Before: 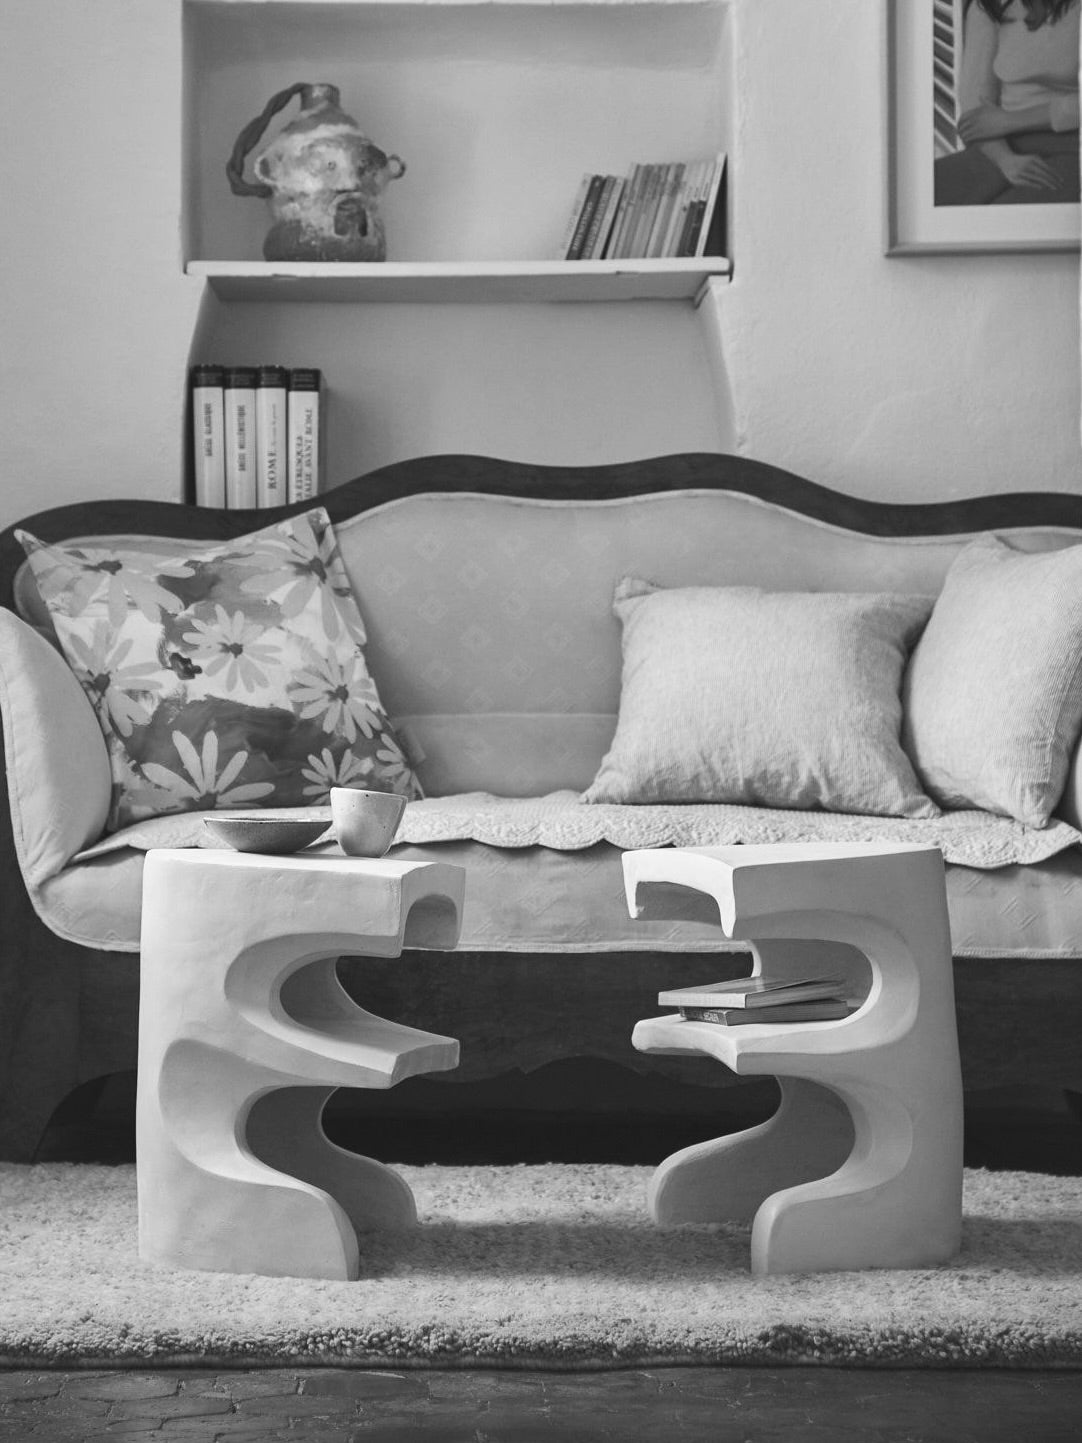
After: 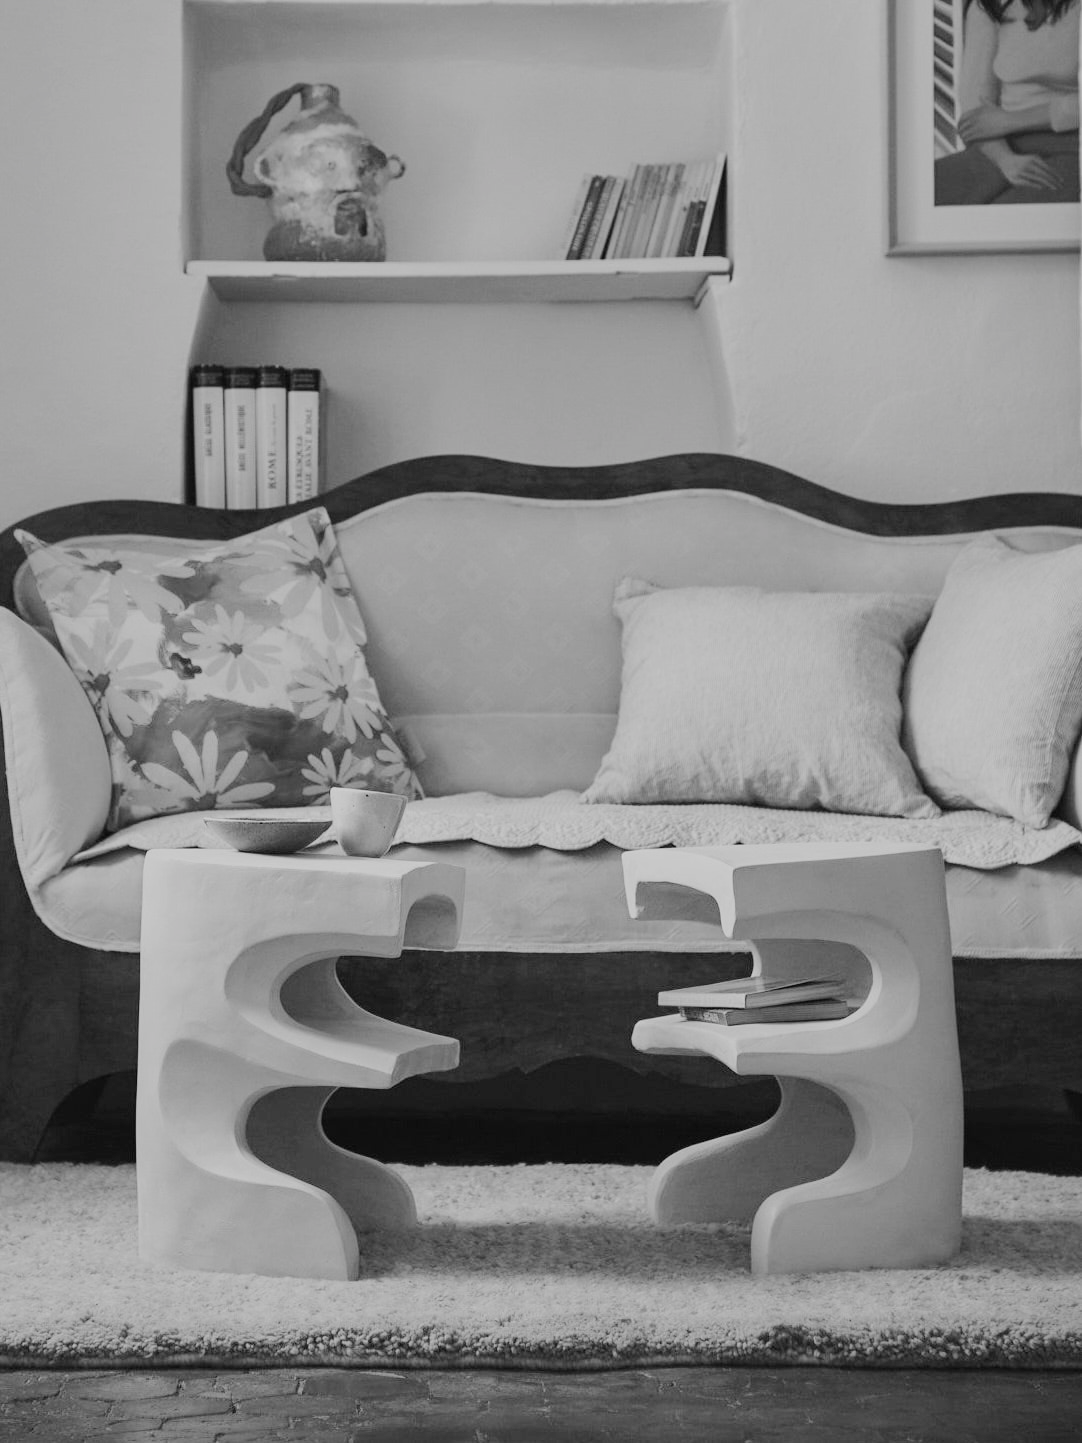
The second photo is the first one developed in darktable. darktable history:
filmic rgb: black relative exposure -6.96 EV, white relative exposure 5.65 EV, threshold 5.96 EV, hardness 2.86, color science v4 (2020), enable highlight reconstruction true
color balance rgb: perceptual saturation grading › global saturation 1.68%, perceptual saturation grading › highlights -3.015%, perceptual saturation grading › mid-tones 4.729%, perceptual saturation grading › shadows 8.125%, perceptual brilliance grading › mid-tones 9.858%, perceptual brilliance grading › shadows 14.519%
